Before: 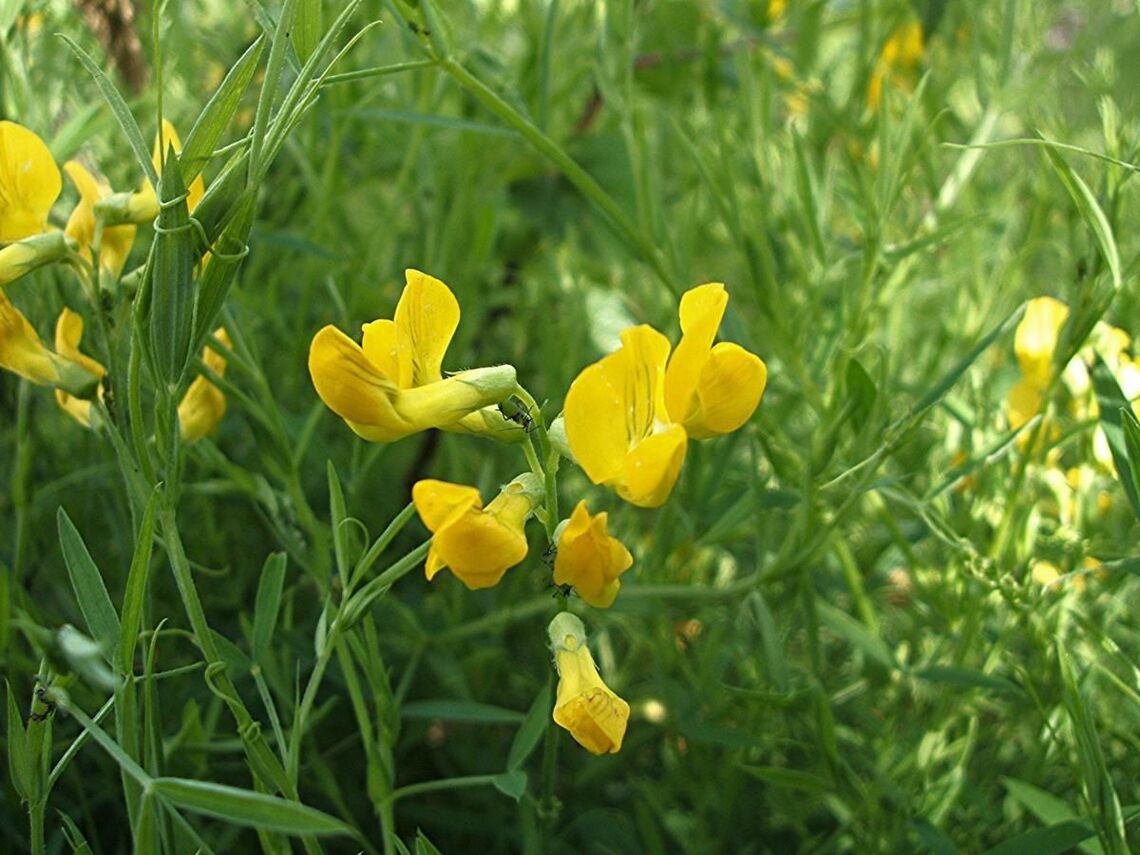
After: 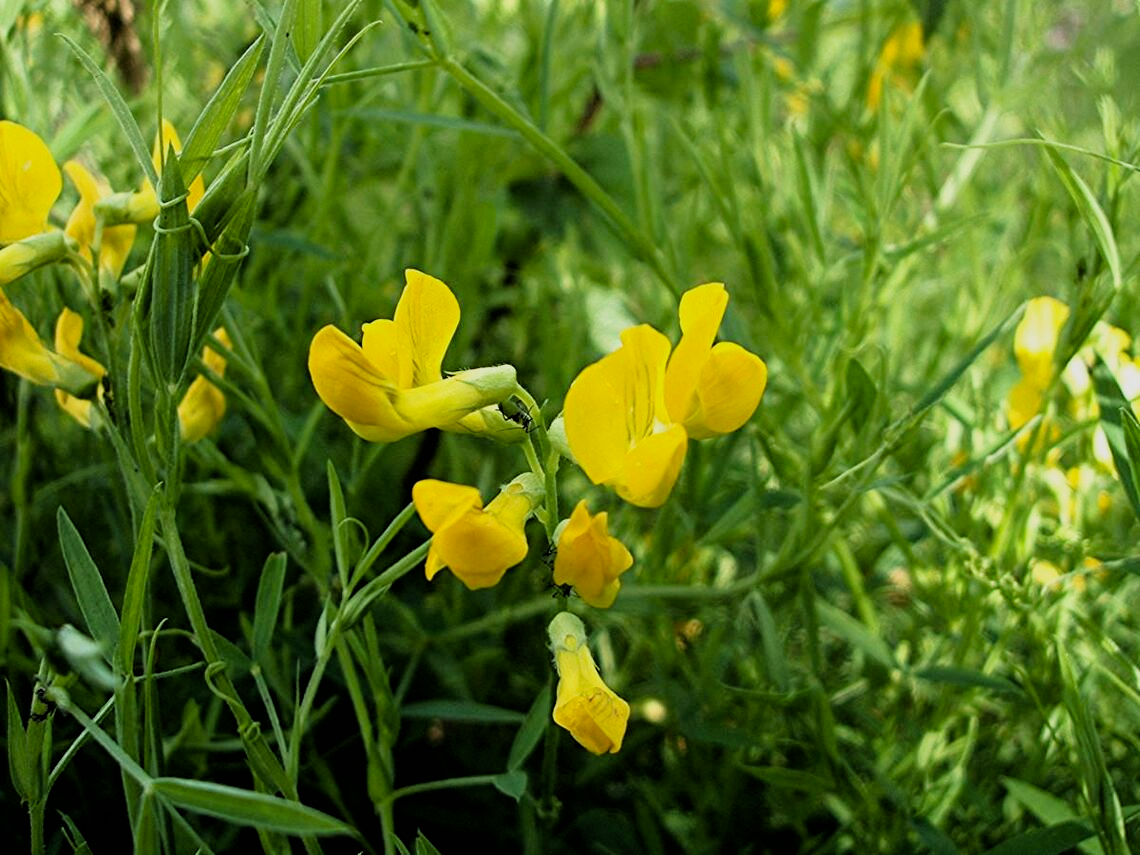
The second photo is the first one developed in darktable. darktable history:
color balance rgb: power › hue 60.27°, global offset › luminance -0.499%, perceptual saturation grading › global saturation 0.664%, global vibrance 20%
filmic rgb: black relative exposure -5.05 EV, white relative exposure 3.95 EV, hardness 2.88, contrast 1.296, iterations of high-quality reconstruction 0
